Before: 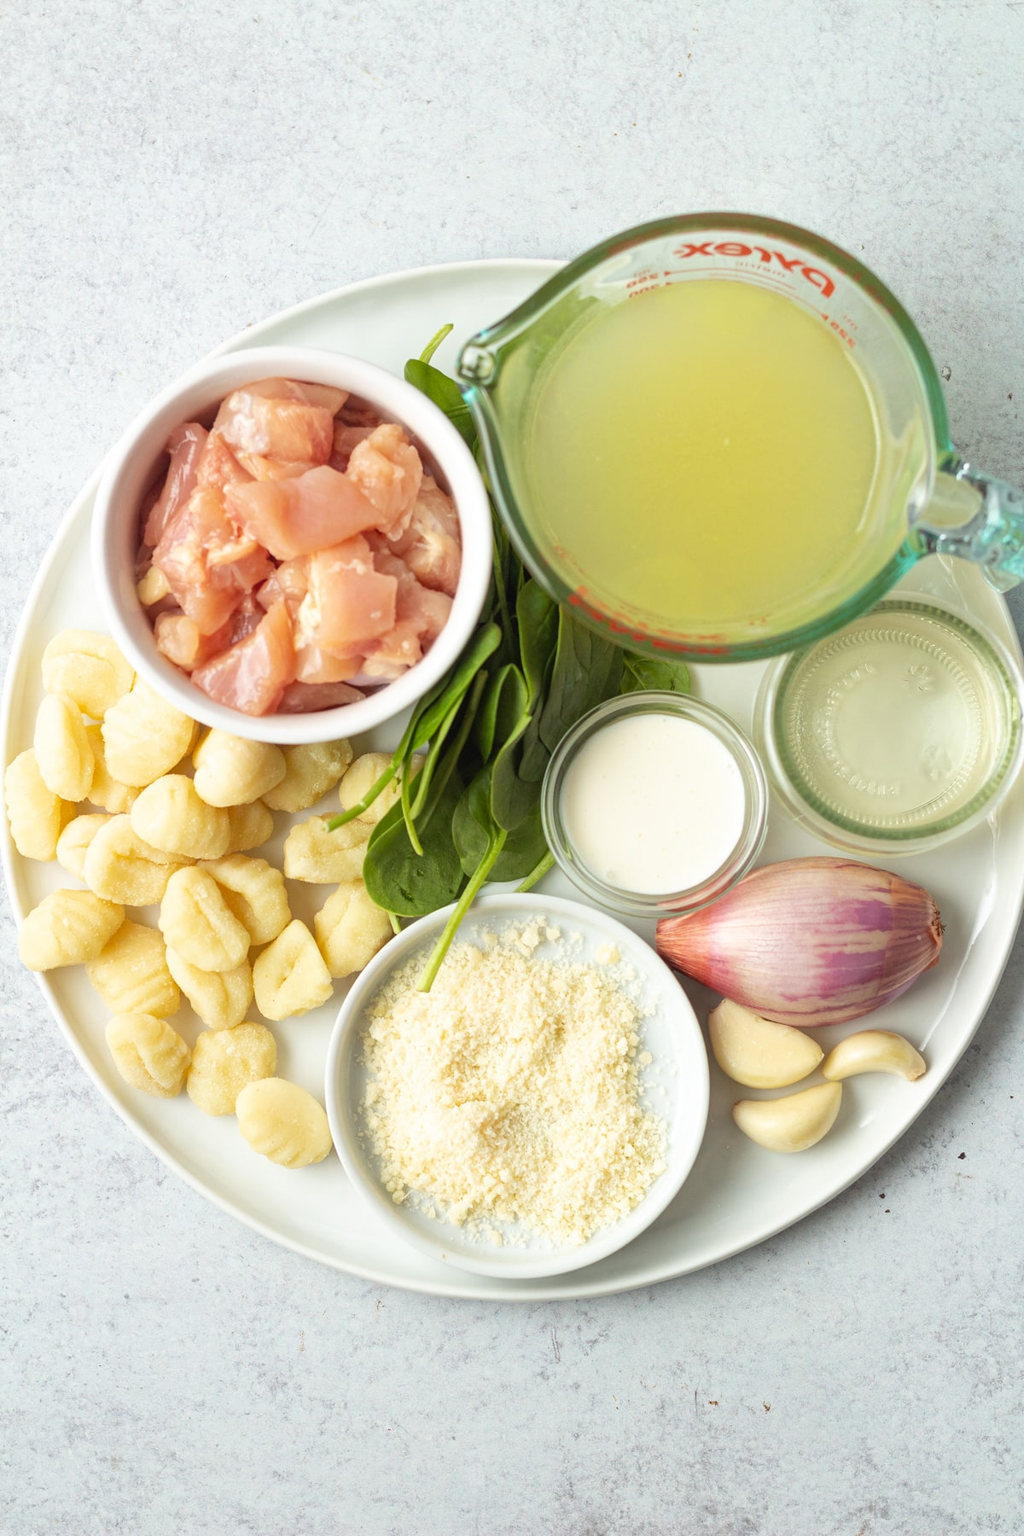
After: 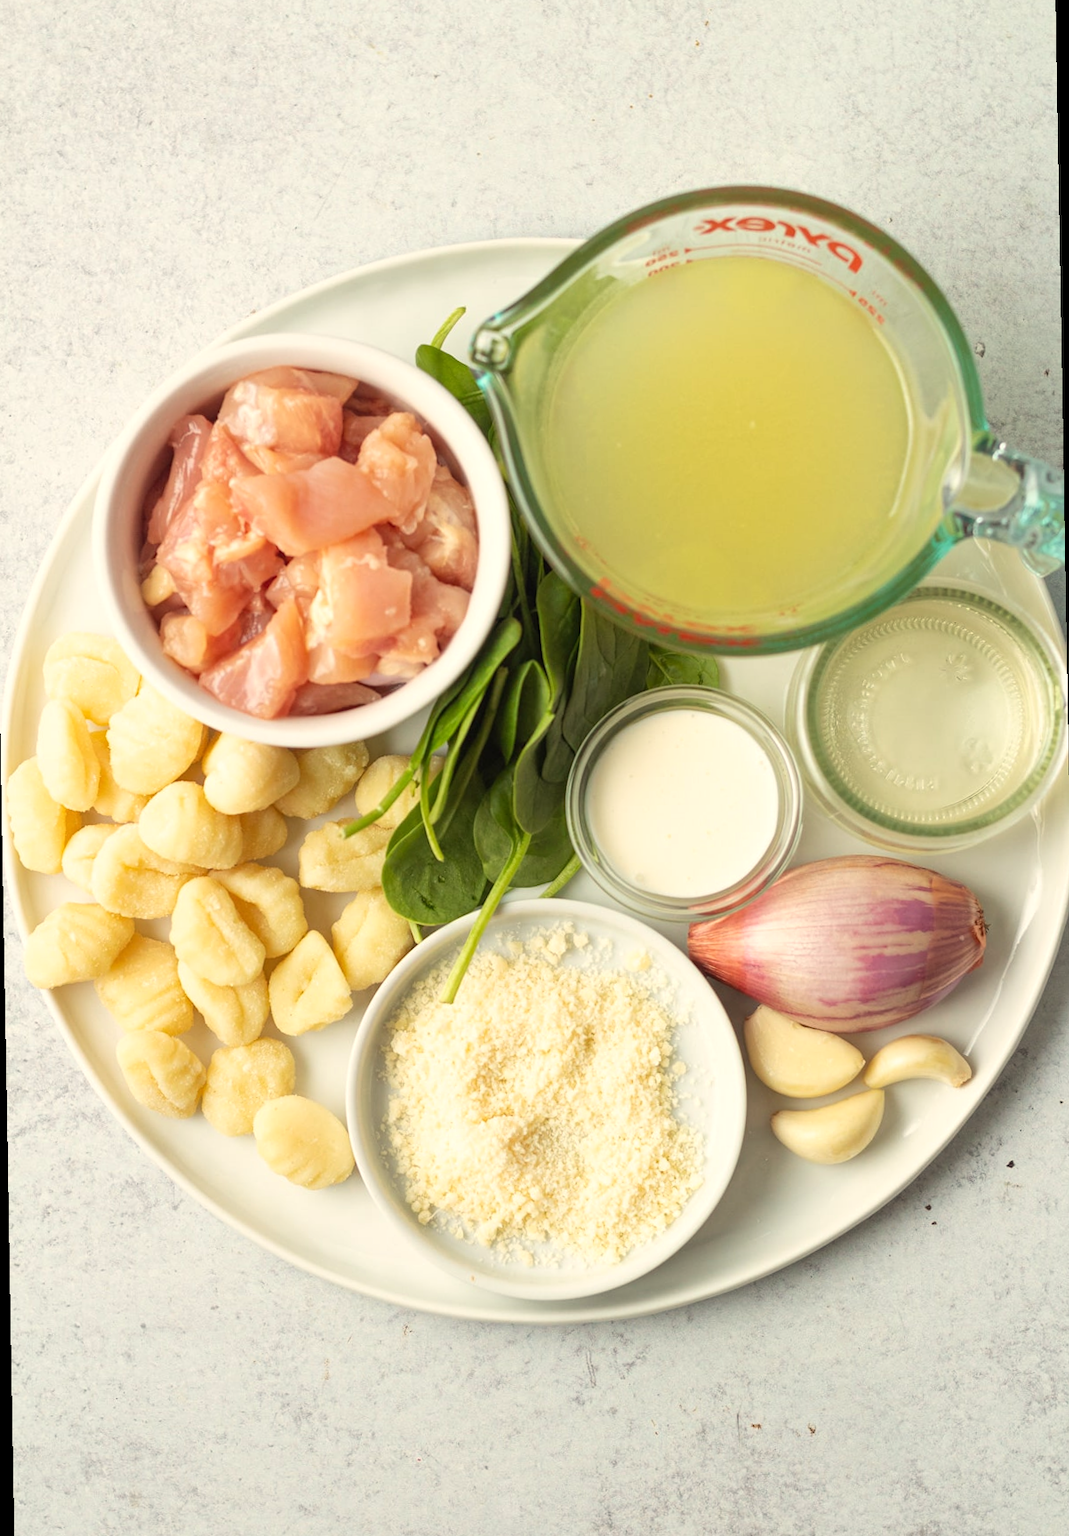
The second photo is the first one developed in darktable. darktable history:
white balance: red 1.045, blue 0.932
rotate and perspective: rotation -1°, crop left 0.011, crop right 0.989, crop top 0.025, crop bottom 0.975
